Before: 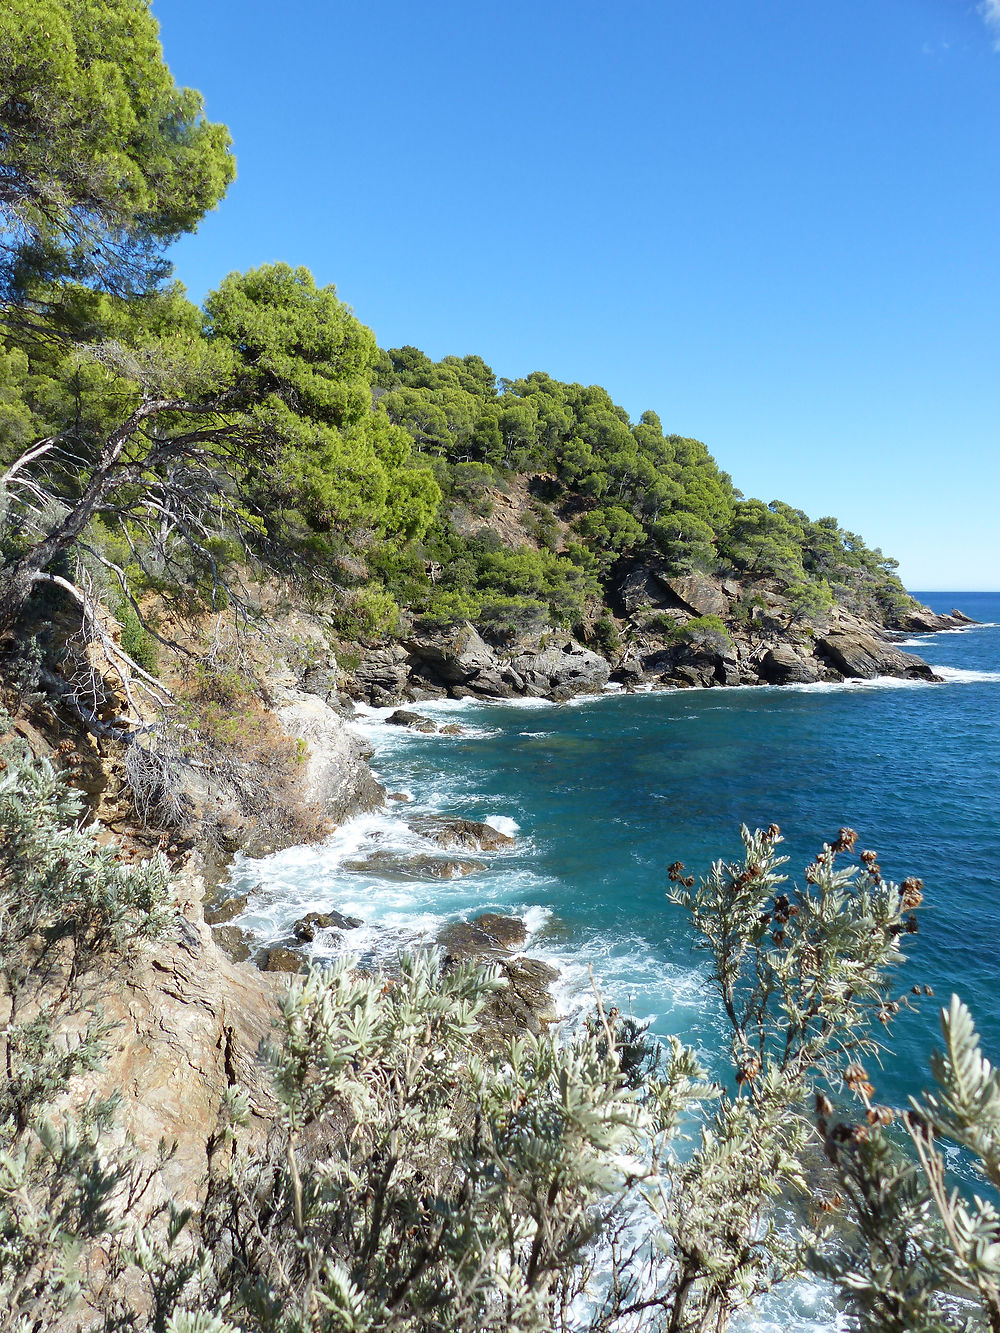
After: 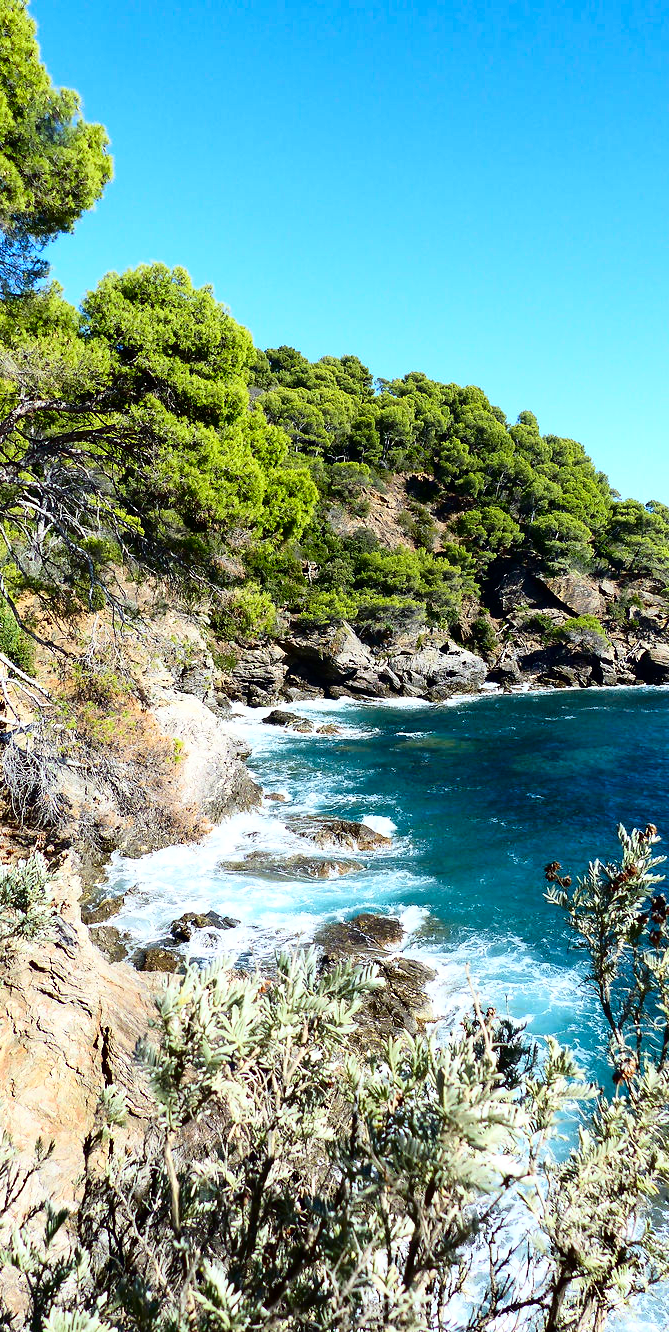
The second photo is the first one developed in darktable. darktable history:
base curve: curves: ch0 [(0, 0) (0.036, 0.037) (0.121, 0.228) (0.46, 0.76) (0.859, 0.983) (1, 1)]
contrast brightness saturation: contrast 0.098, brightness -0.265, saturation 0.137
crop and rotate: left 12.313%, right 20.735%
